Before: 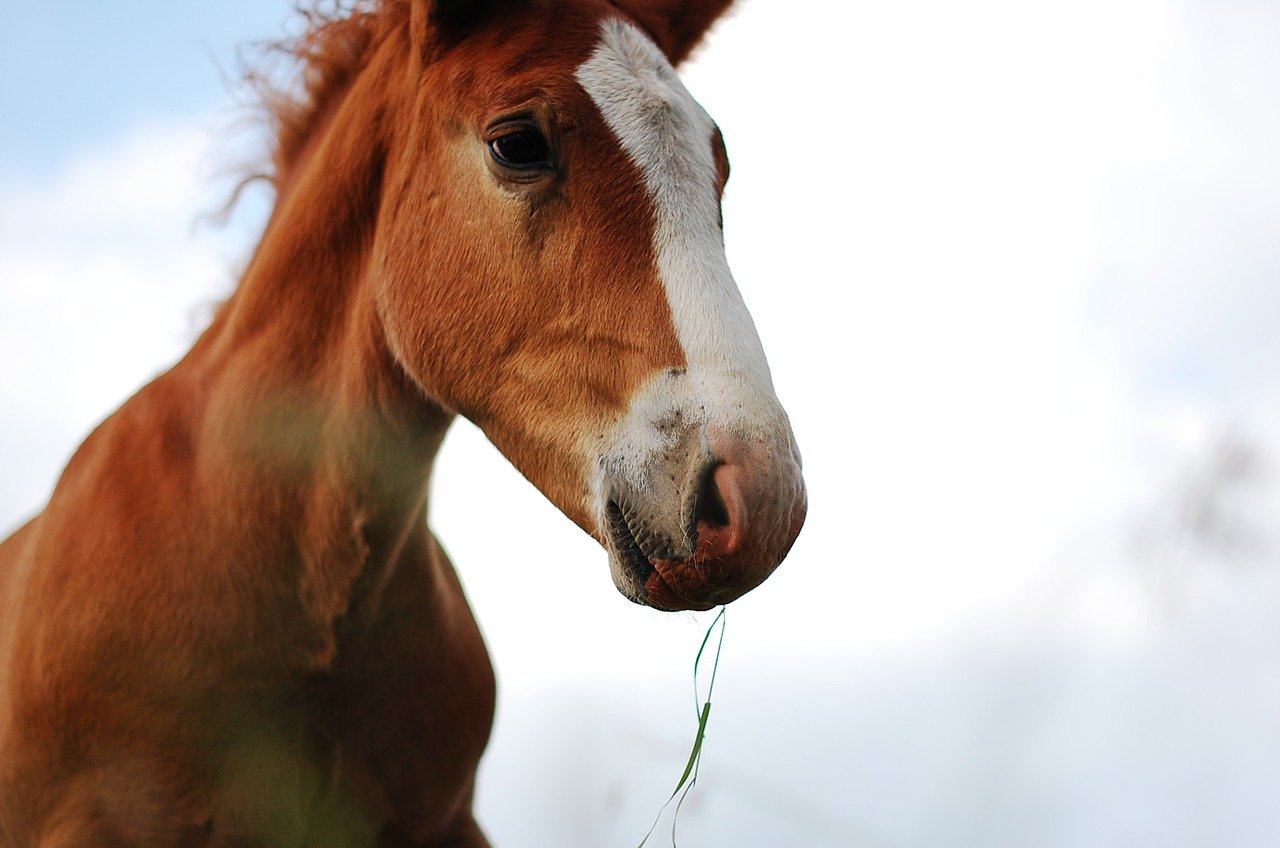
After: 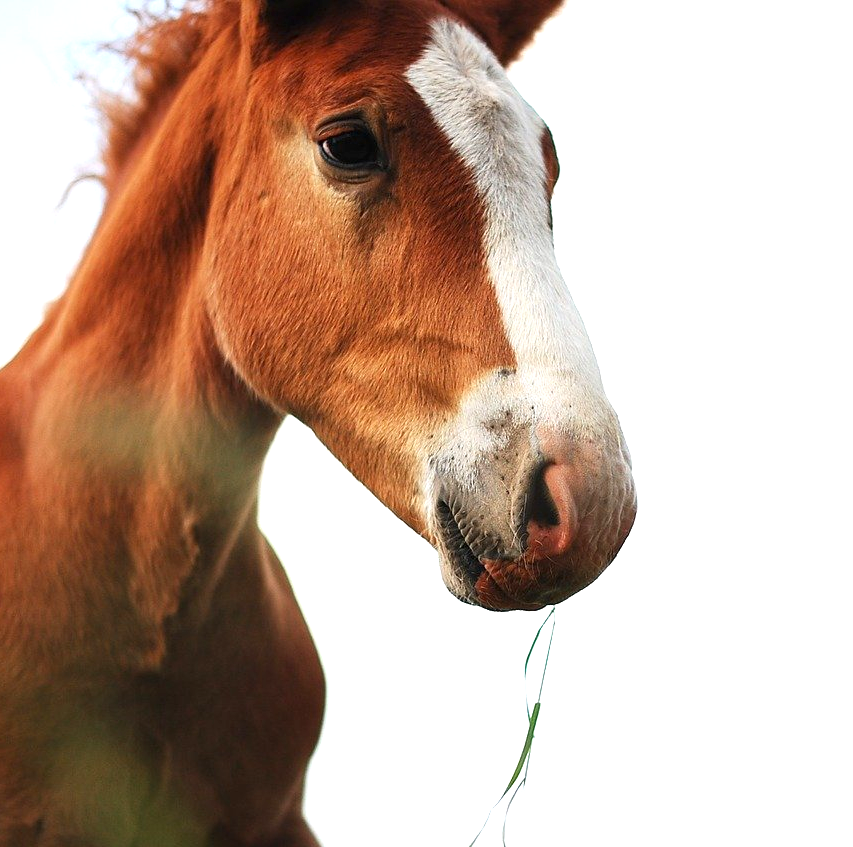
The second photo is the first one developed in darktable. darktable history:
crop and rotate: left 13.35%, right 19.962%
exposure: black level correction 0, exposure 0.847 EV, compensate highlight preservation false
